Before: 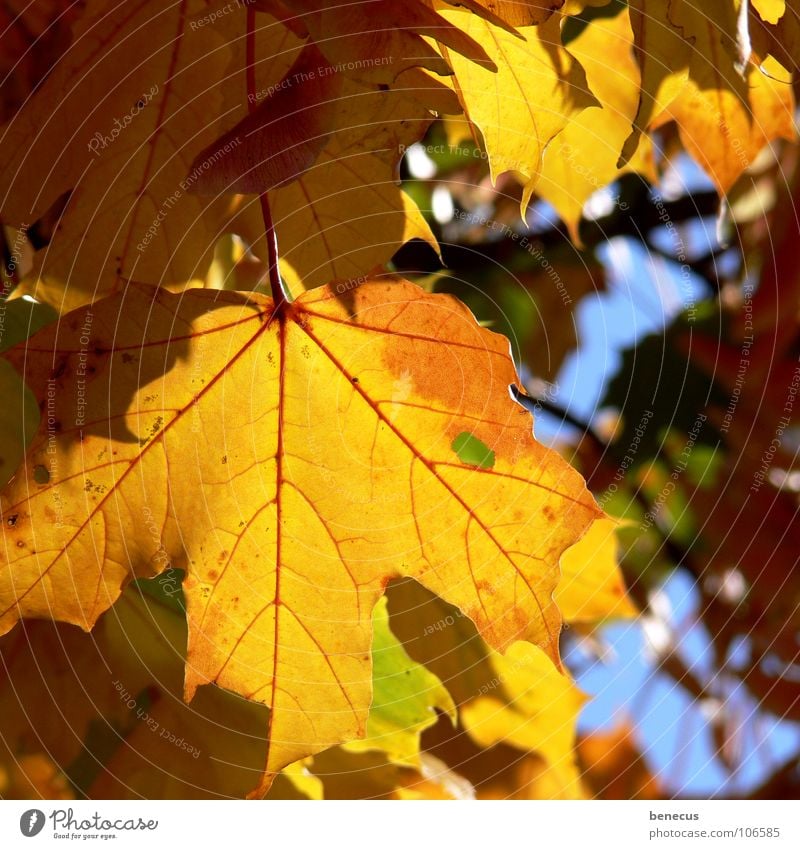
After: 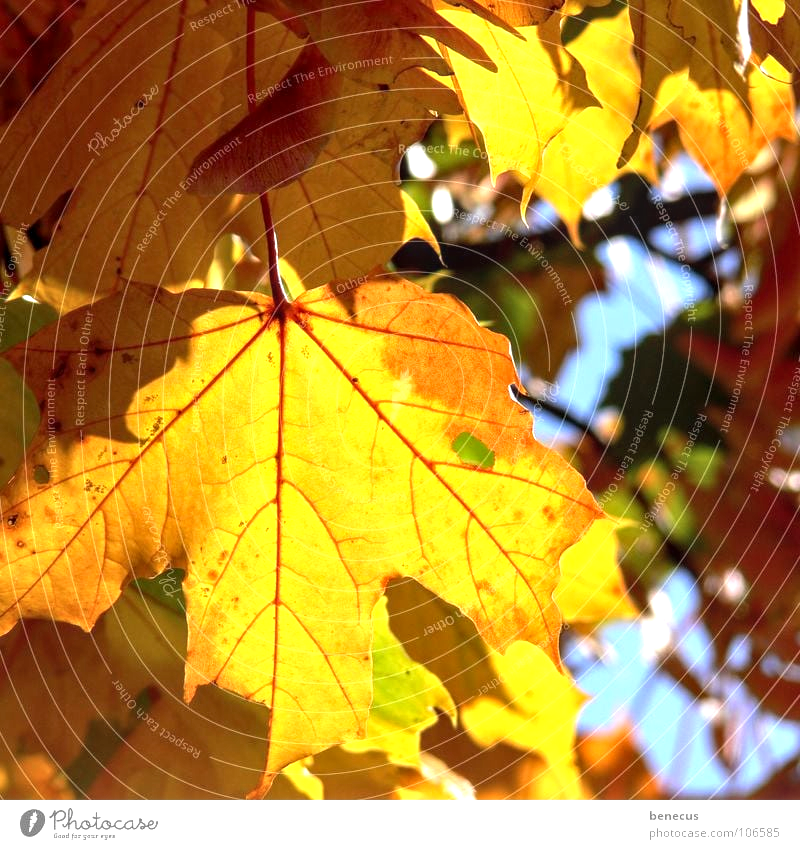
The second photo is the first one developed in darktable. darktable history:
local contrast: on, module defaults
exposure: exposure 0.785 EV, compensate highlight preservation false
